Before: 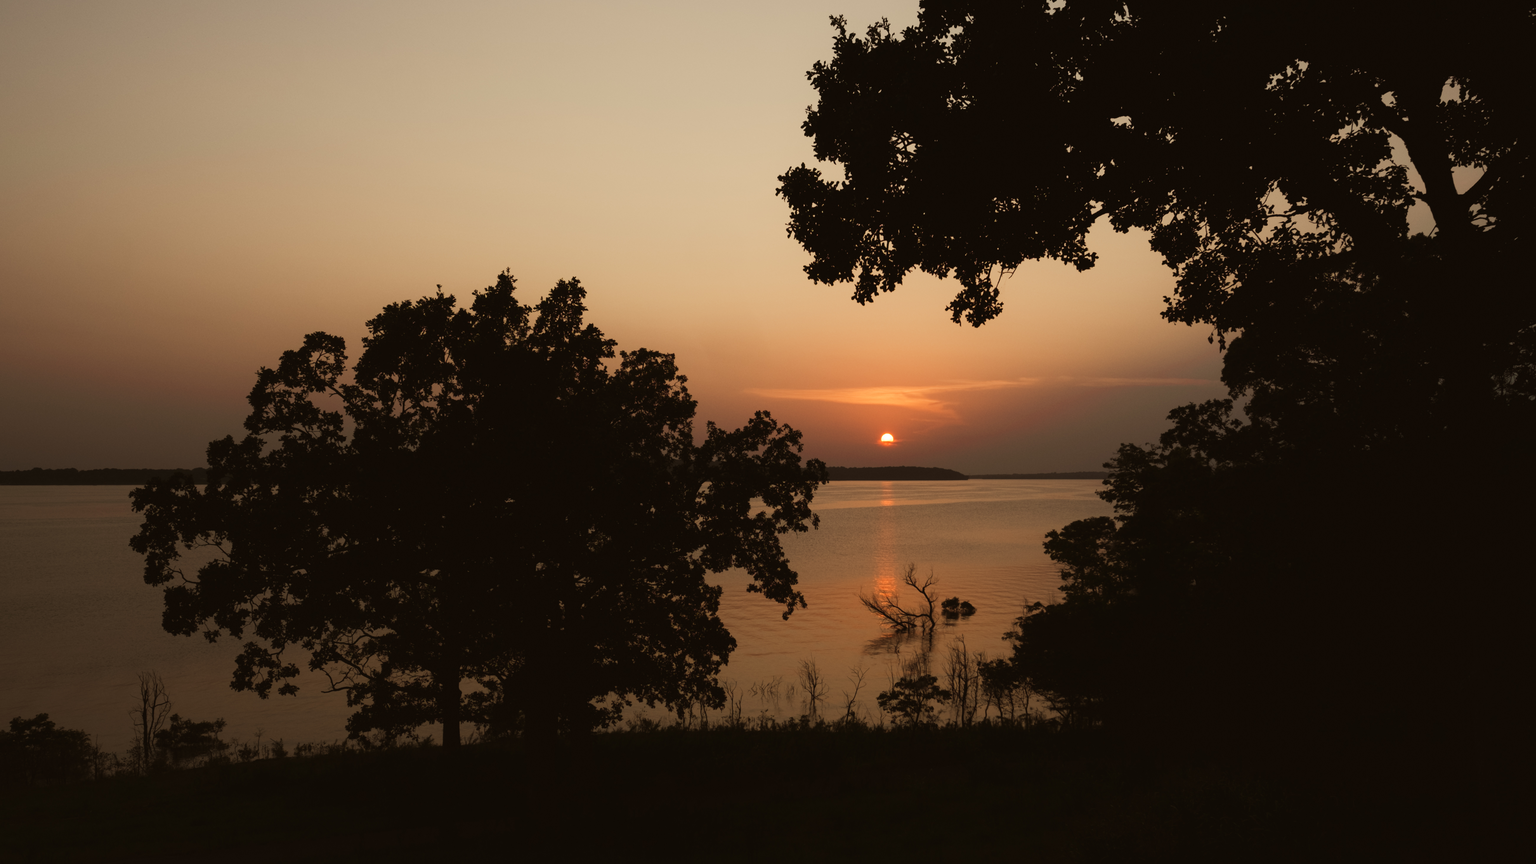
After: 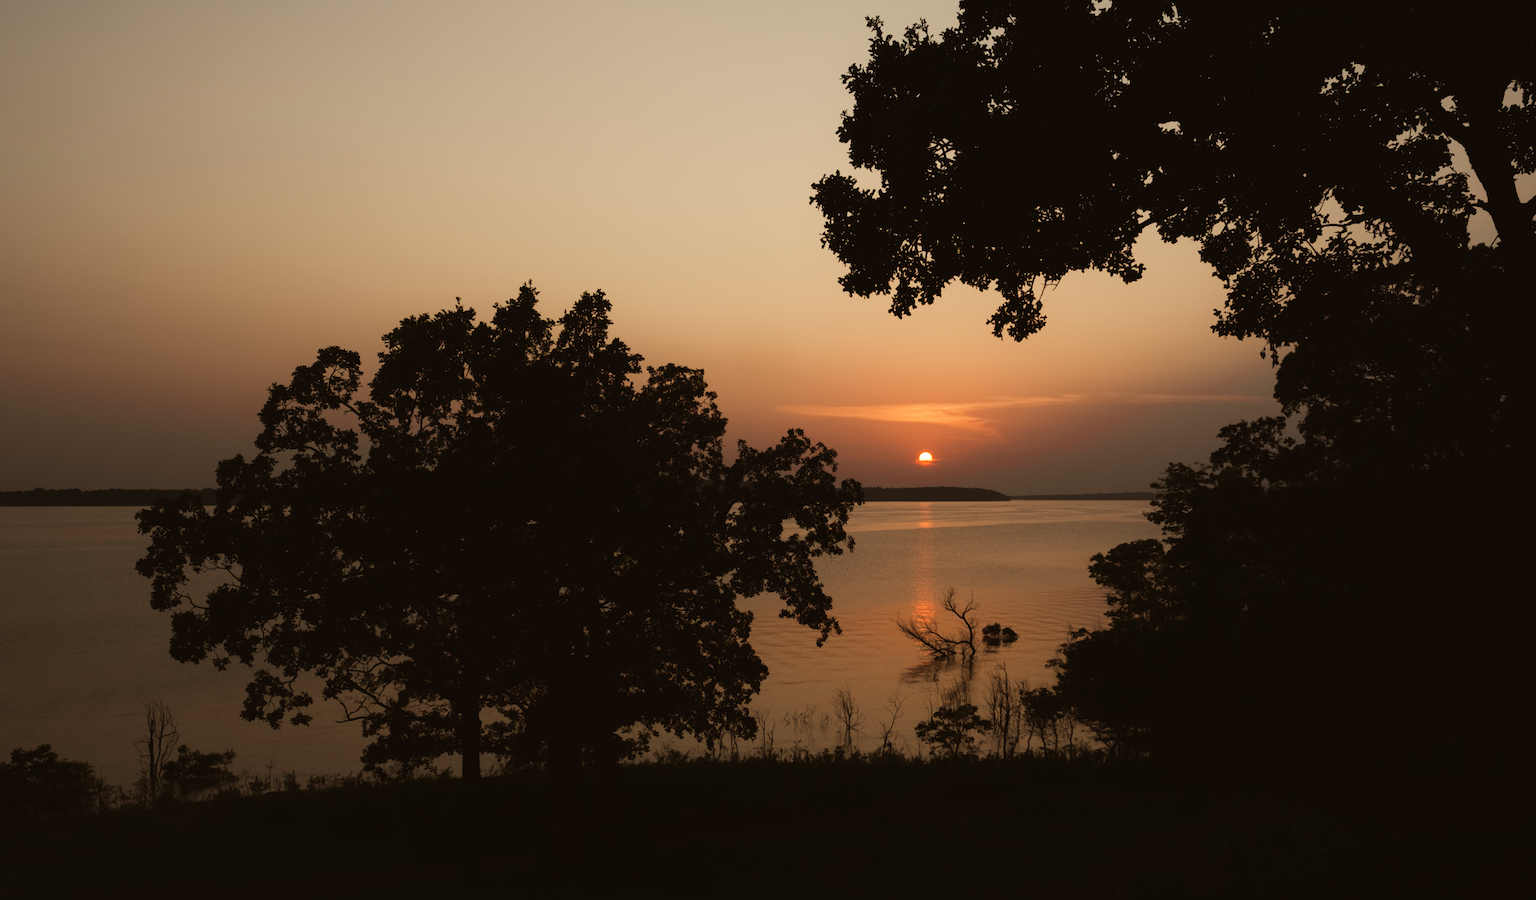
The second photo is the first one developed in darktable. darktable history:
crop: right 4.1%, bottom 0.042%
